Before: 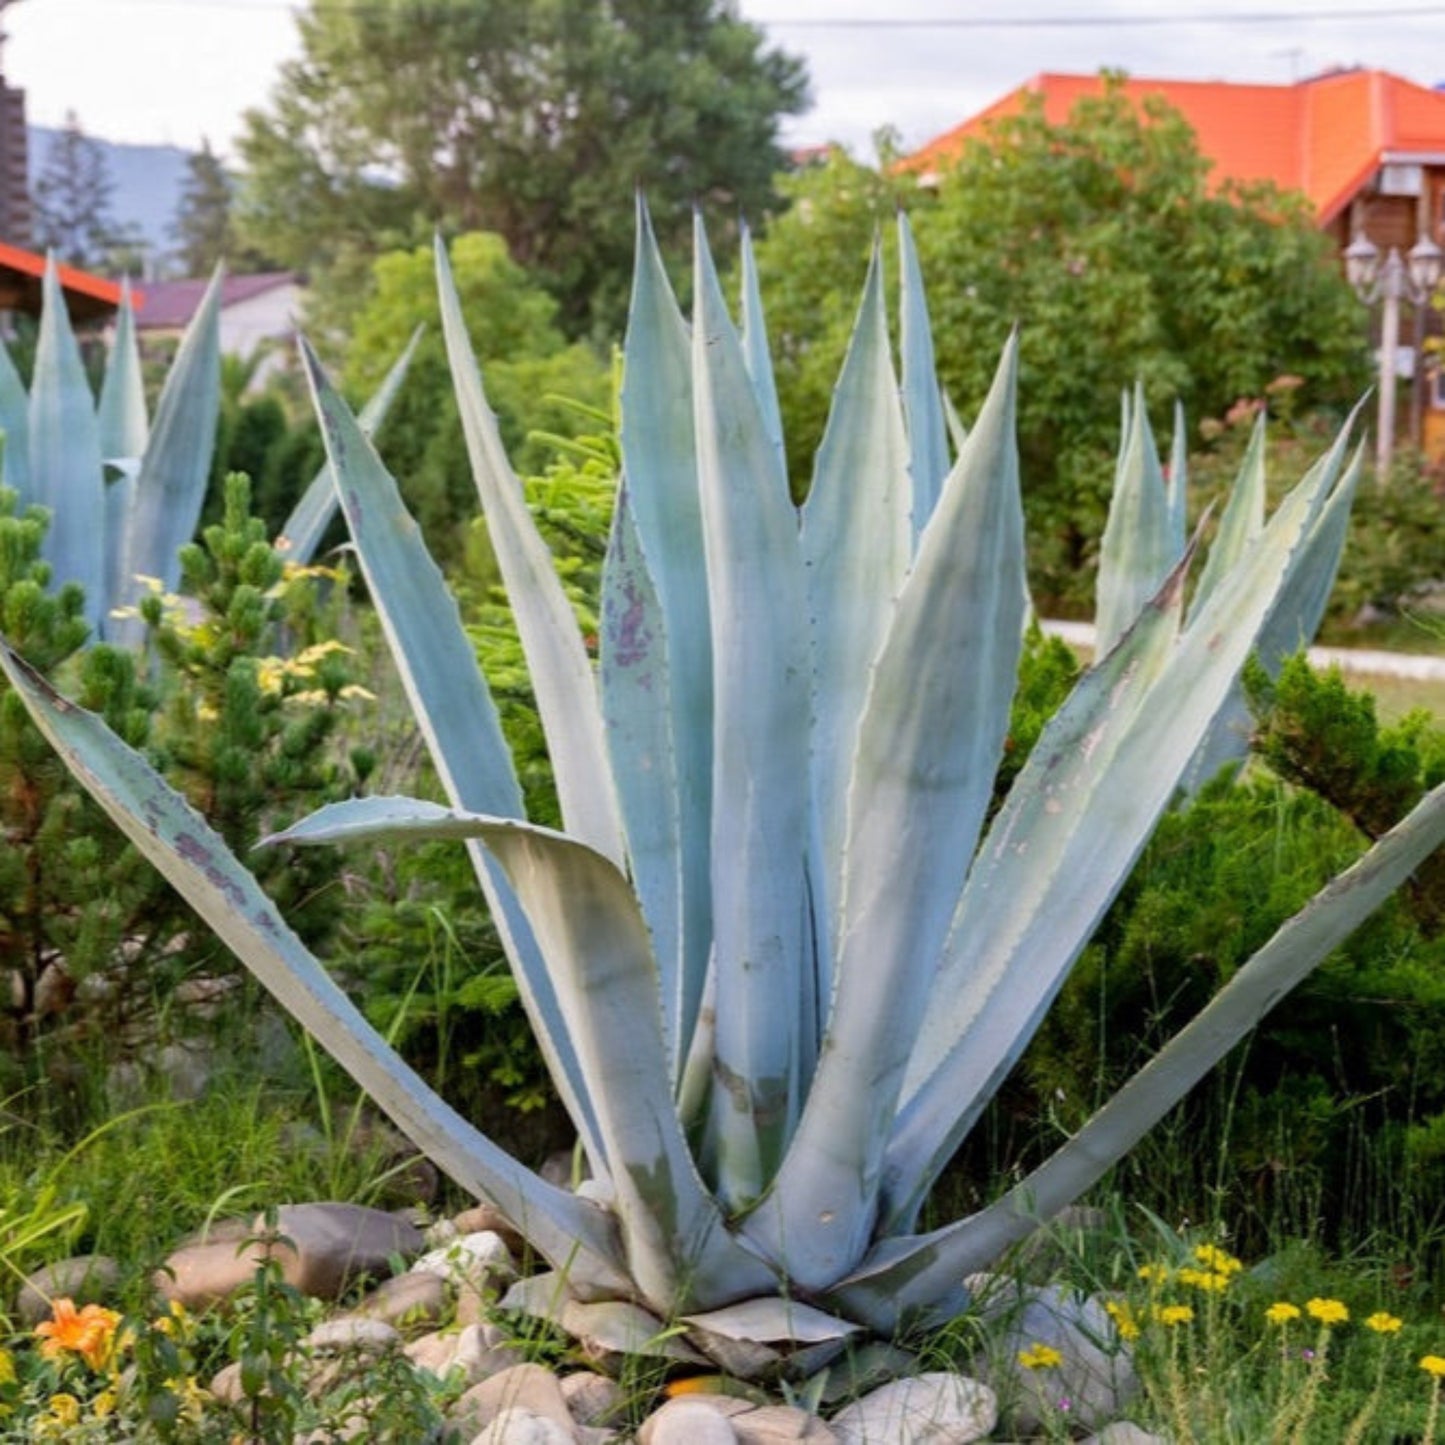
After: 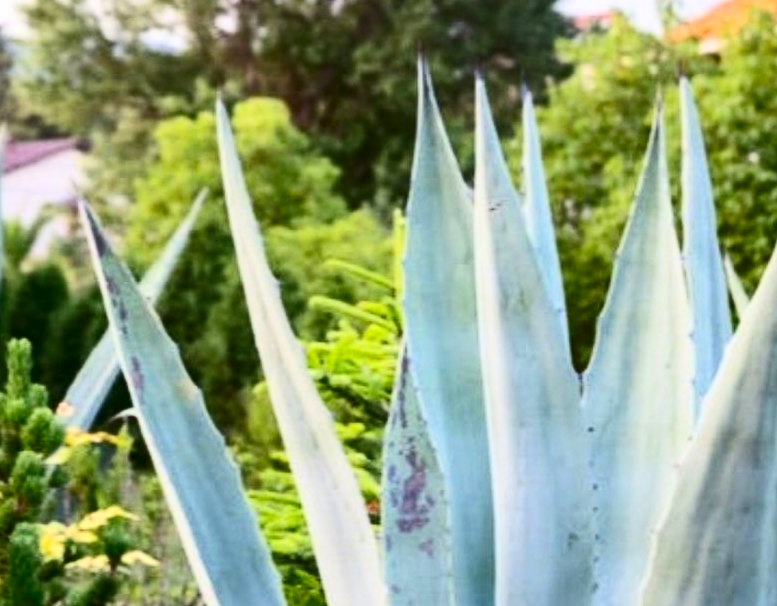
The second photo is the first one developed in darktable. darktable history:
crop: left 15.107%, top 9.306%, right 31.083%, bottom 48.698%
contrast brightness saturation: contrast 0.411, brightness 0.047, saturation 0.25
